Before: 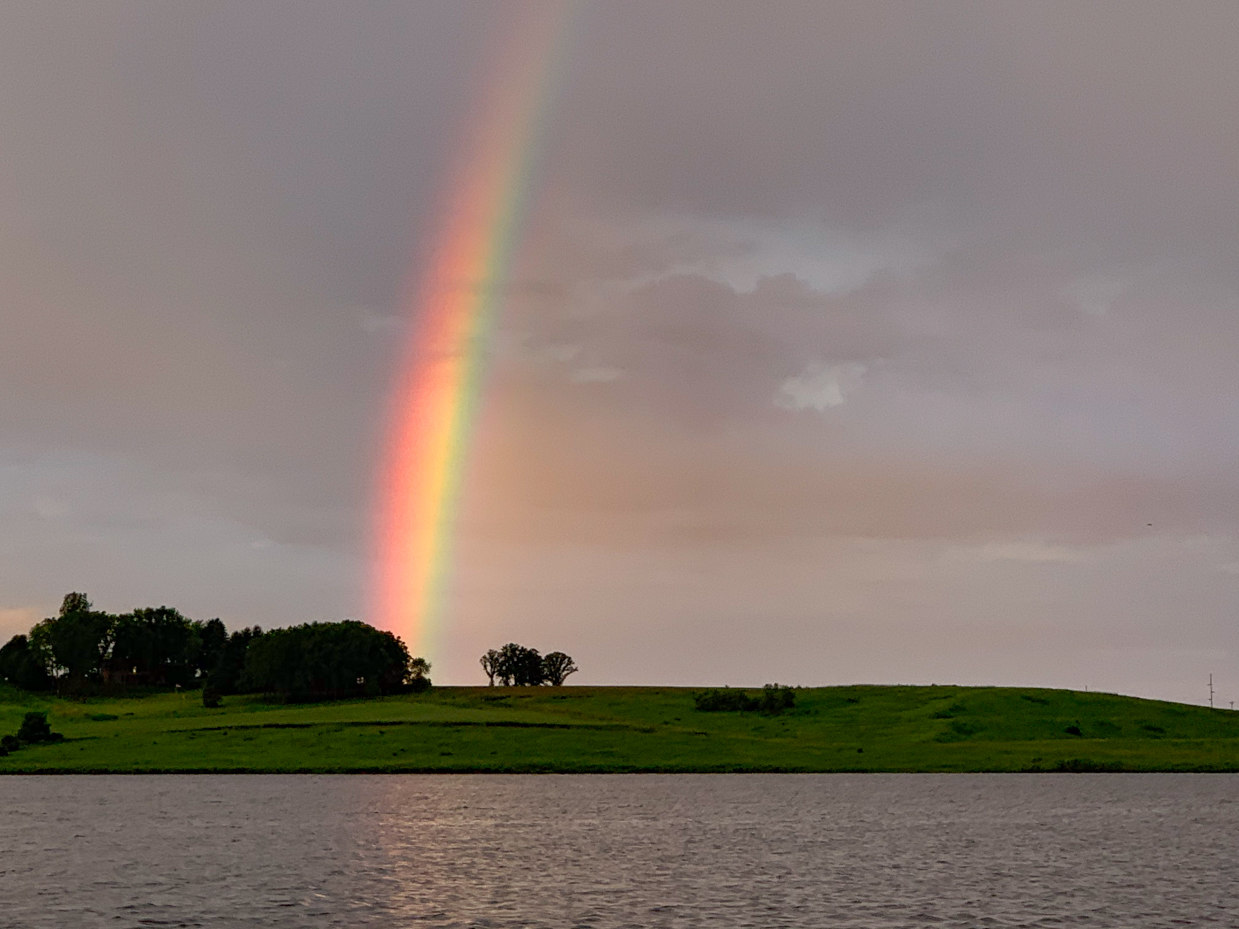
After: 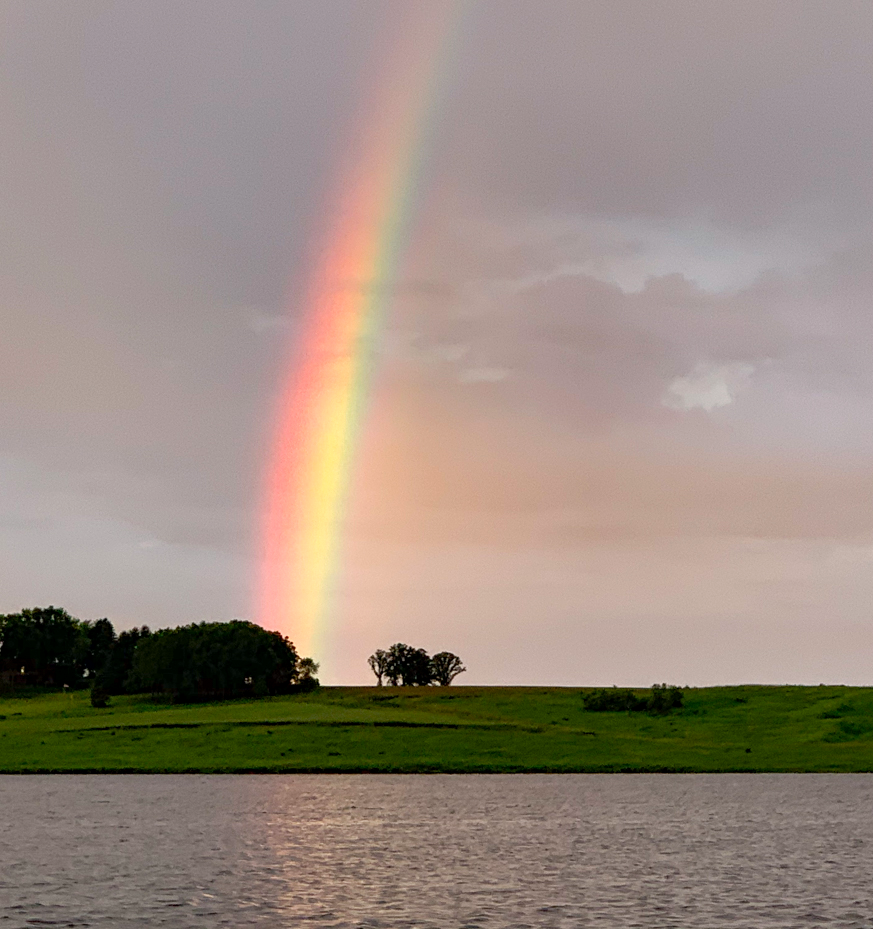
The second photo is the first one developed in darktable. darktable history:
tone equalizer: on, module defaults
crop and rotate: left 9.066%, right 20.395%
exposure: black level correction 0.001, exposure 0.498 EV, compensate exposure bias true, compensate highlight preservation false
